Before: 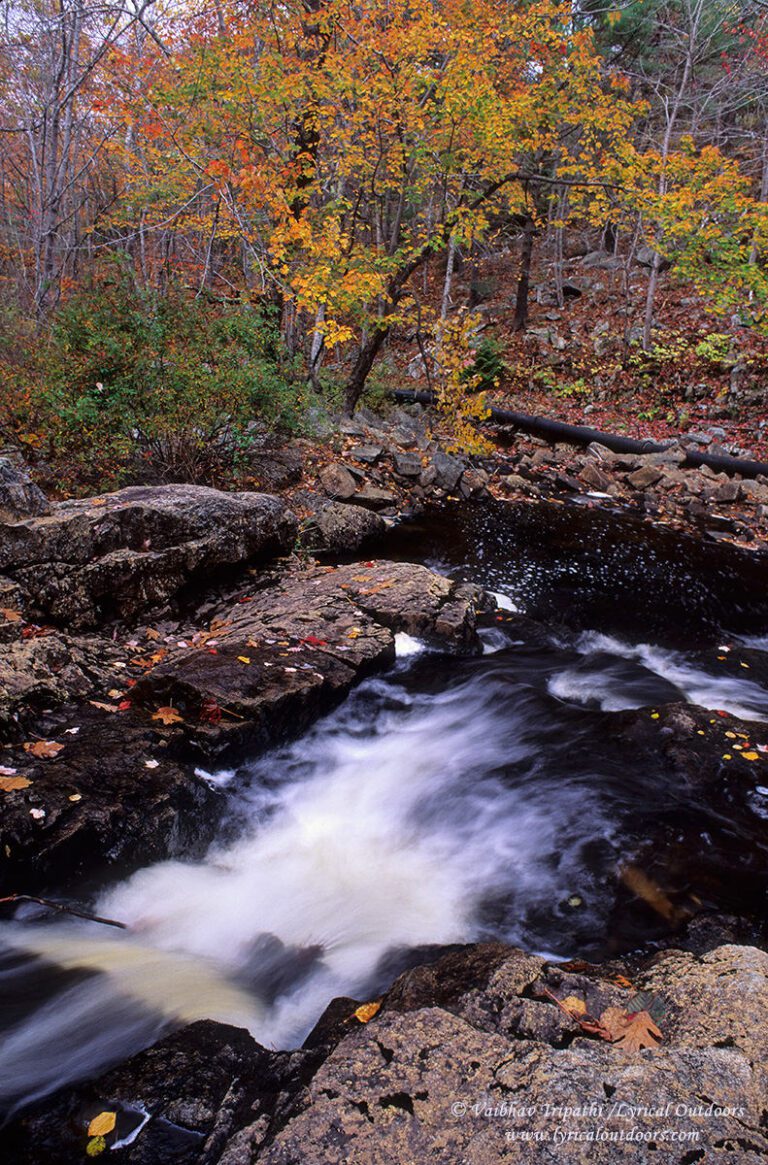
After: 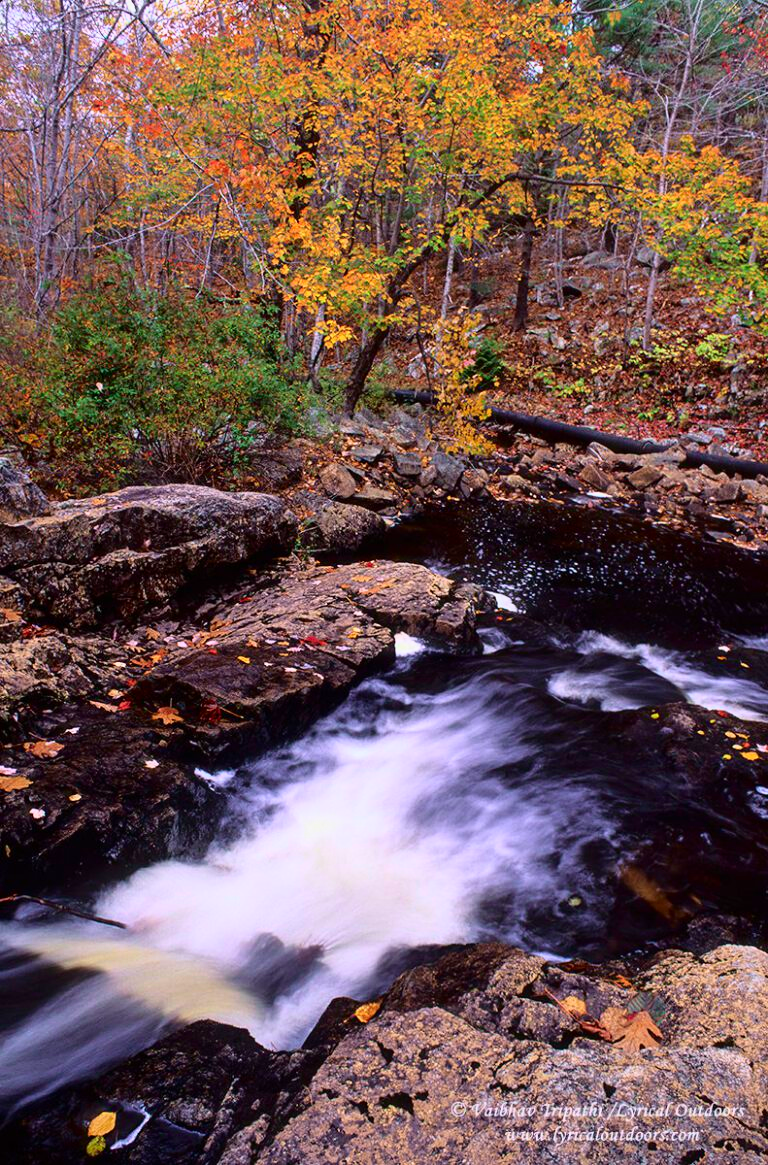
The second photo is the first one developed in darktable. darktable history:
tone curve: curves: ch0 [(0, 0) (0.091, 0.075) (0.409, 0.457) (0.733, 0.82) (0.844, 0.908) (0.909, 0.942) (1, 0.973)]; ch1 [(0, 0) (0.437, 0.404) (0.5, 0.5) (0.529, 0.556) (0.58, 0.606) (0.616, 0.654) (1, 1)]; ch2 [(0, 0) (0.442, 0.415) (0.5, 0.5) (0.535, 0.557) (0.585, 0.62) (1, 1)], color space Lab, independent channels, preserve colors none
